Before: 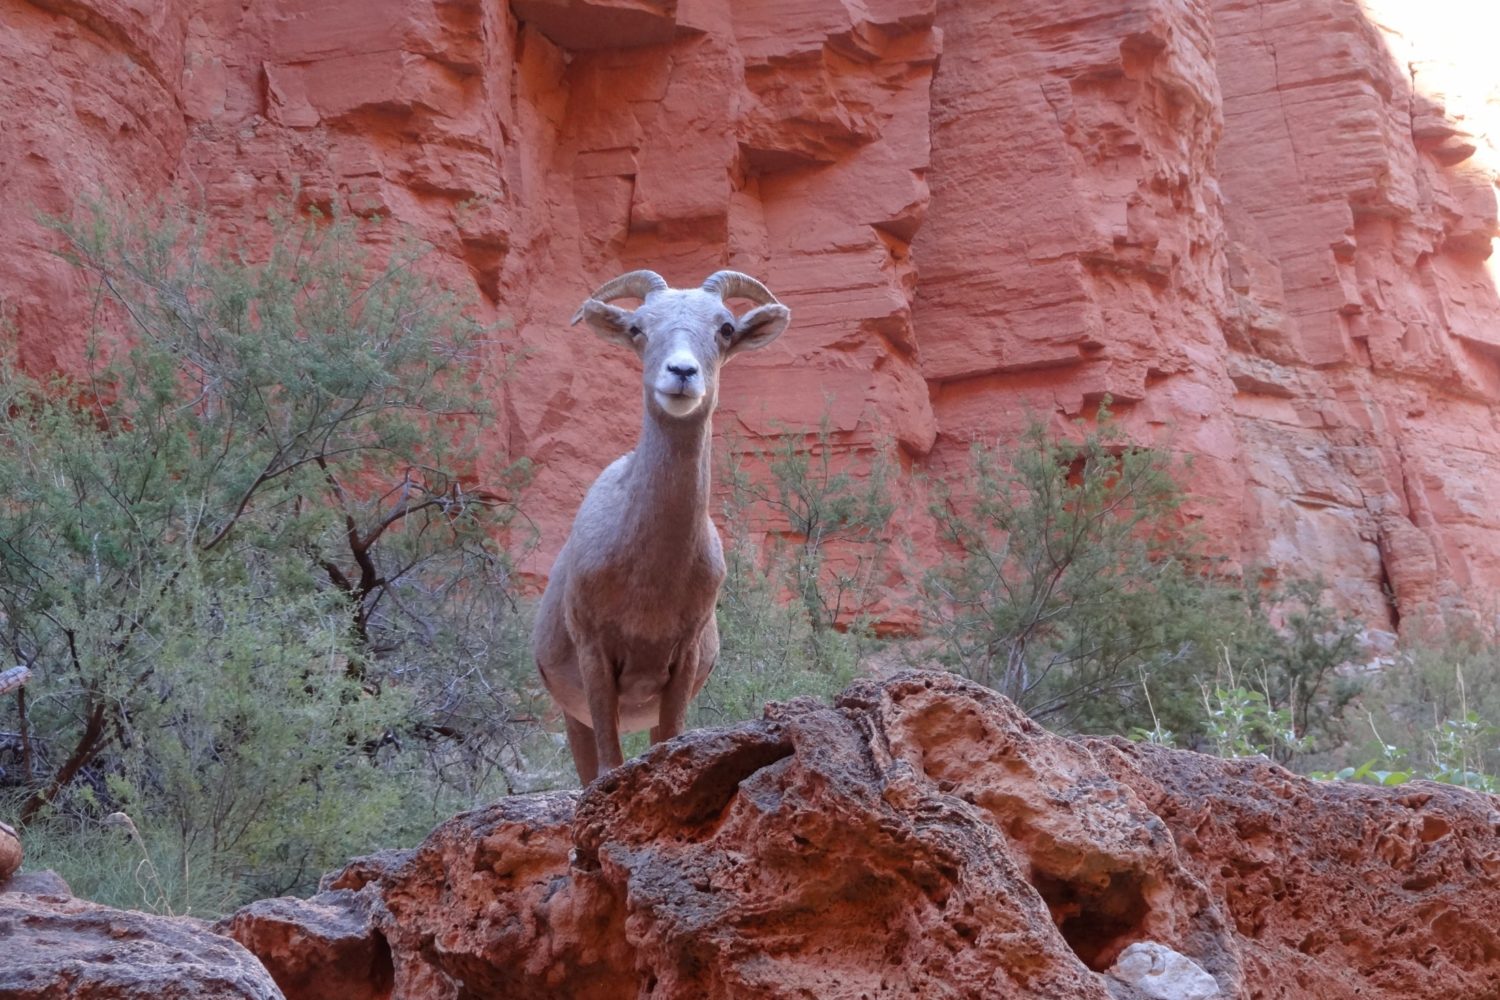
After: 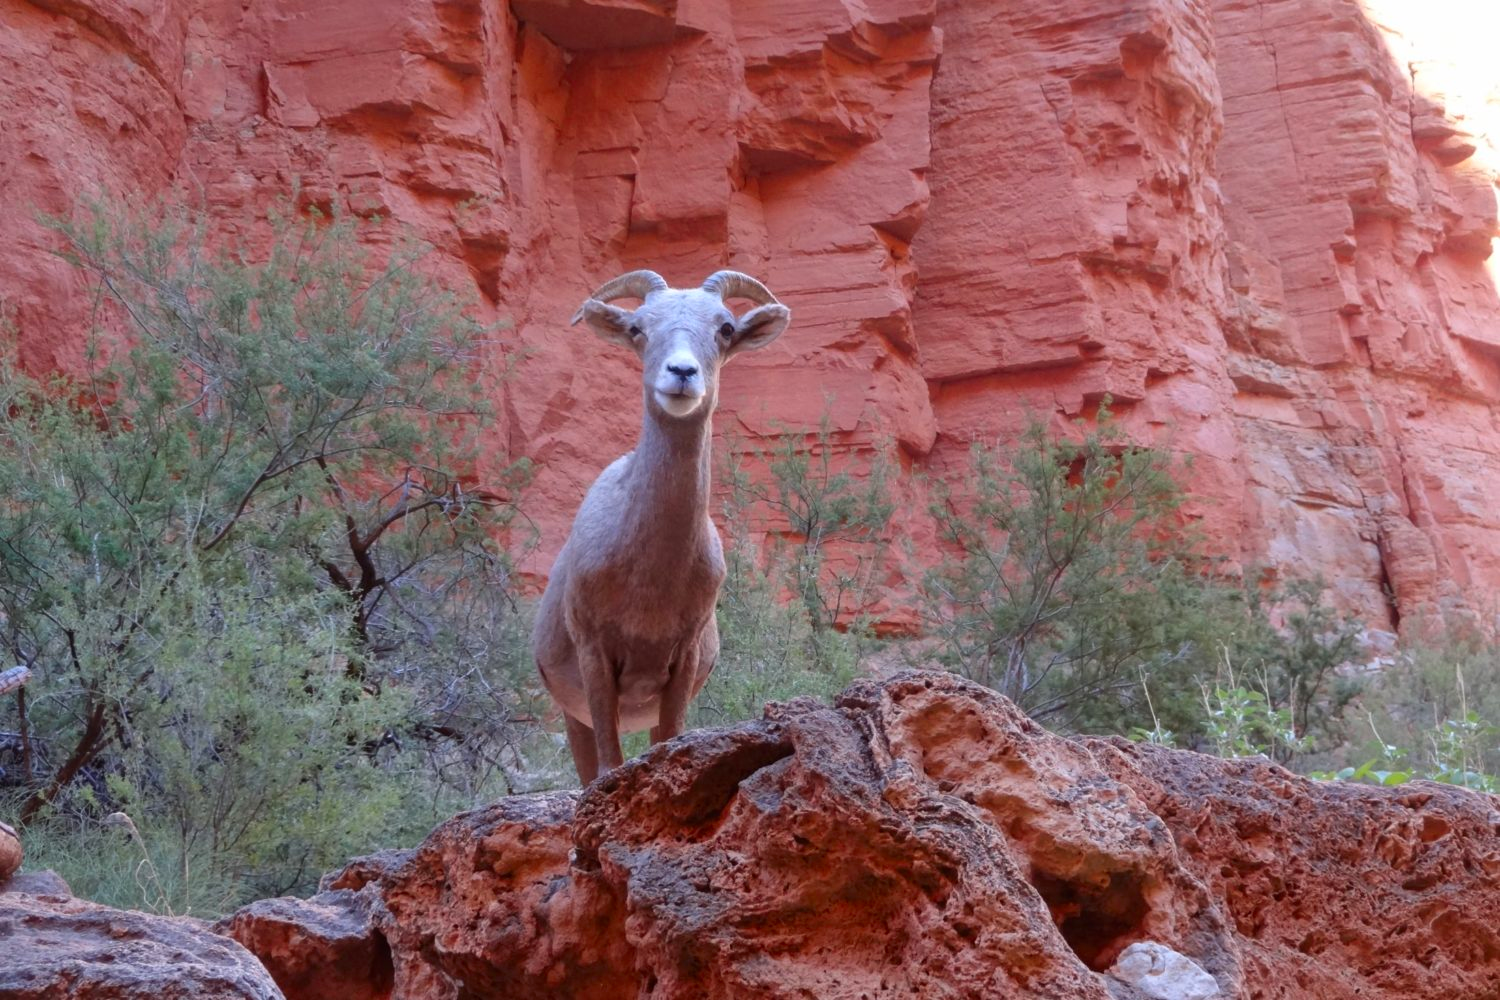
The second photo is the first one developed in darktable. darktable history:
contrast brightness saturation: contrast 0.079, saturation 0.196
